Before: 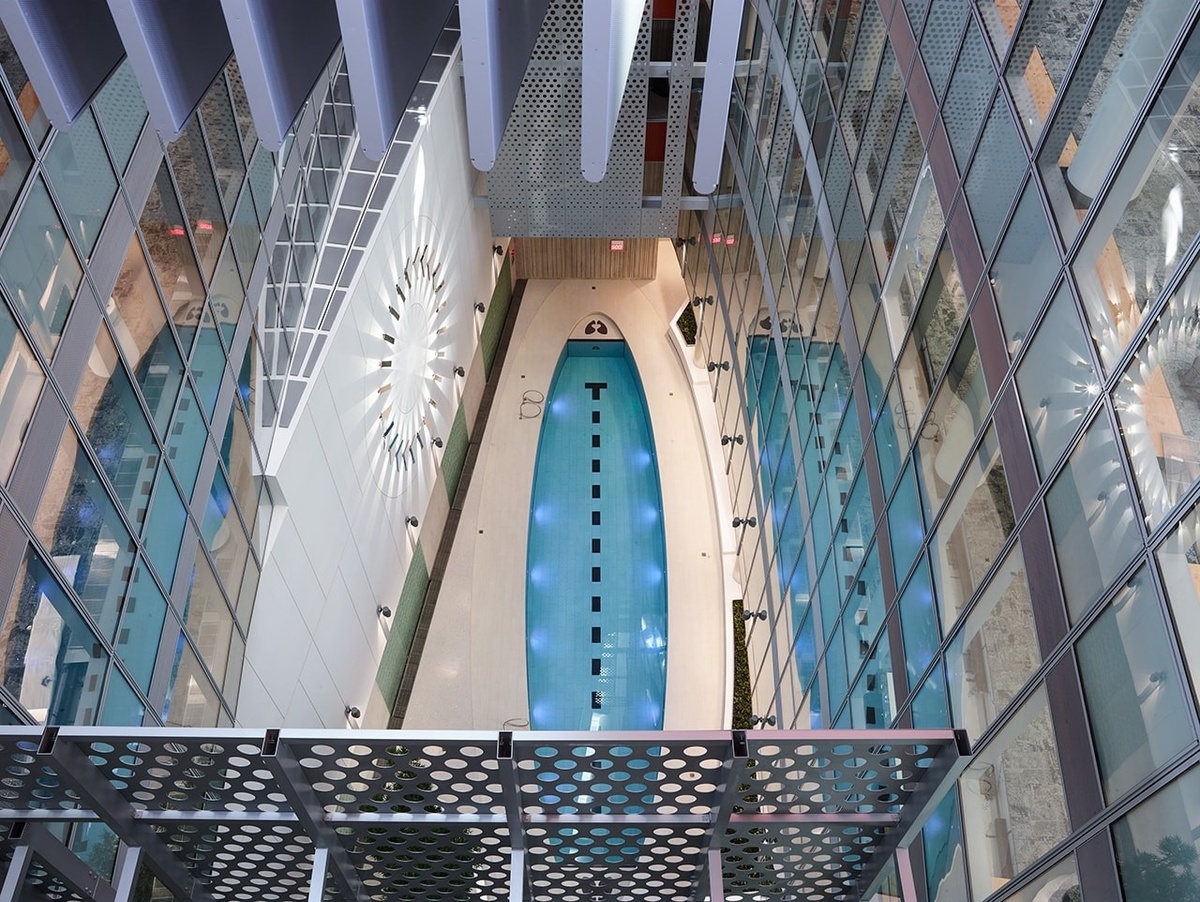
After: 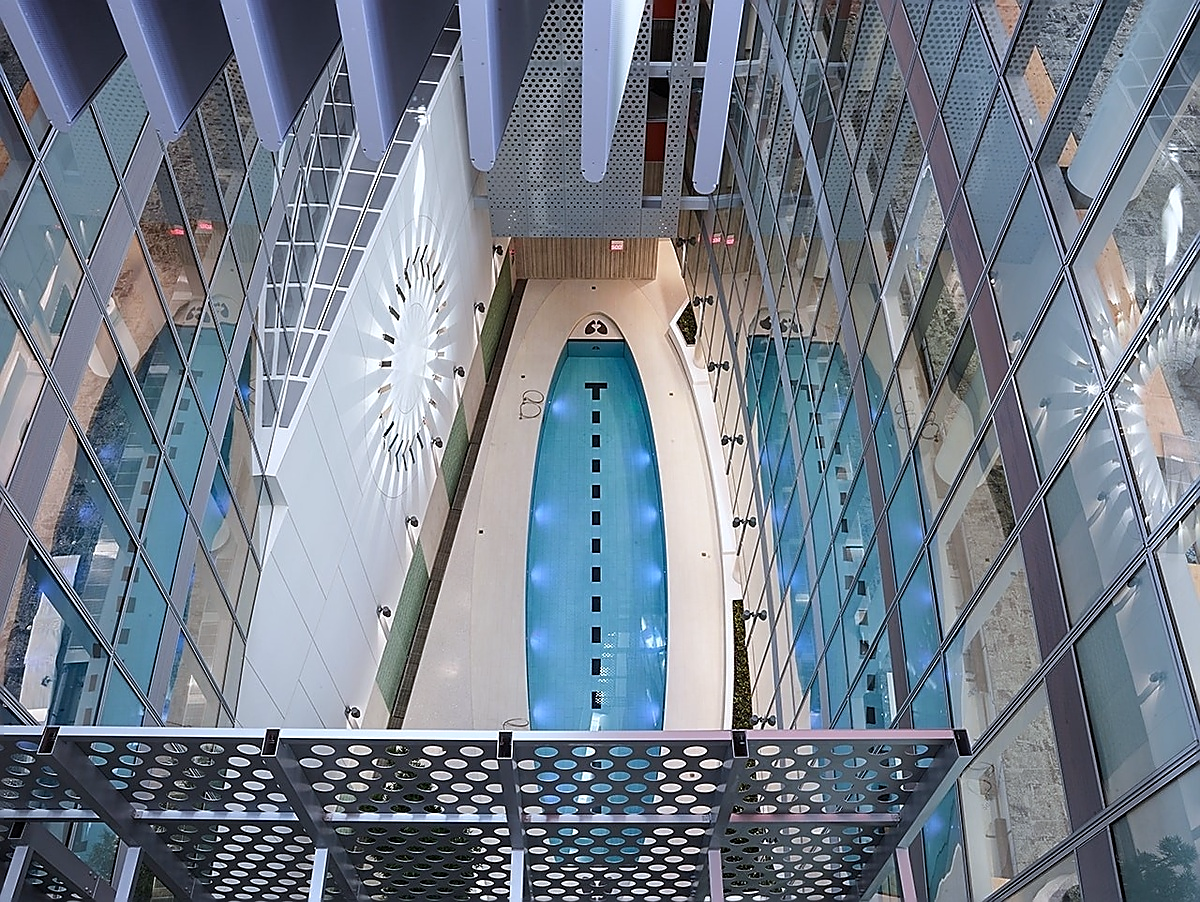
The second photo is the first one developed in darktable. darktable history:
white balance: red 0.967, blue 1.049
sharpen: radius 1.4, amount 1.25, threshold 0.7
